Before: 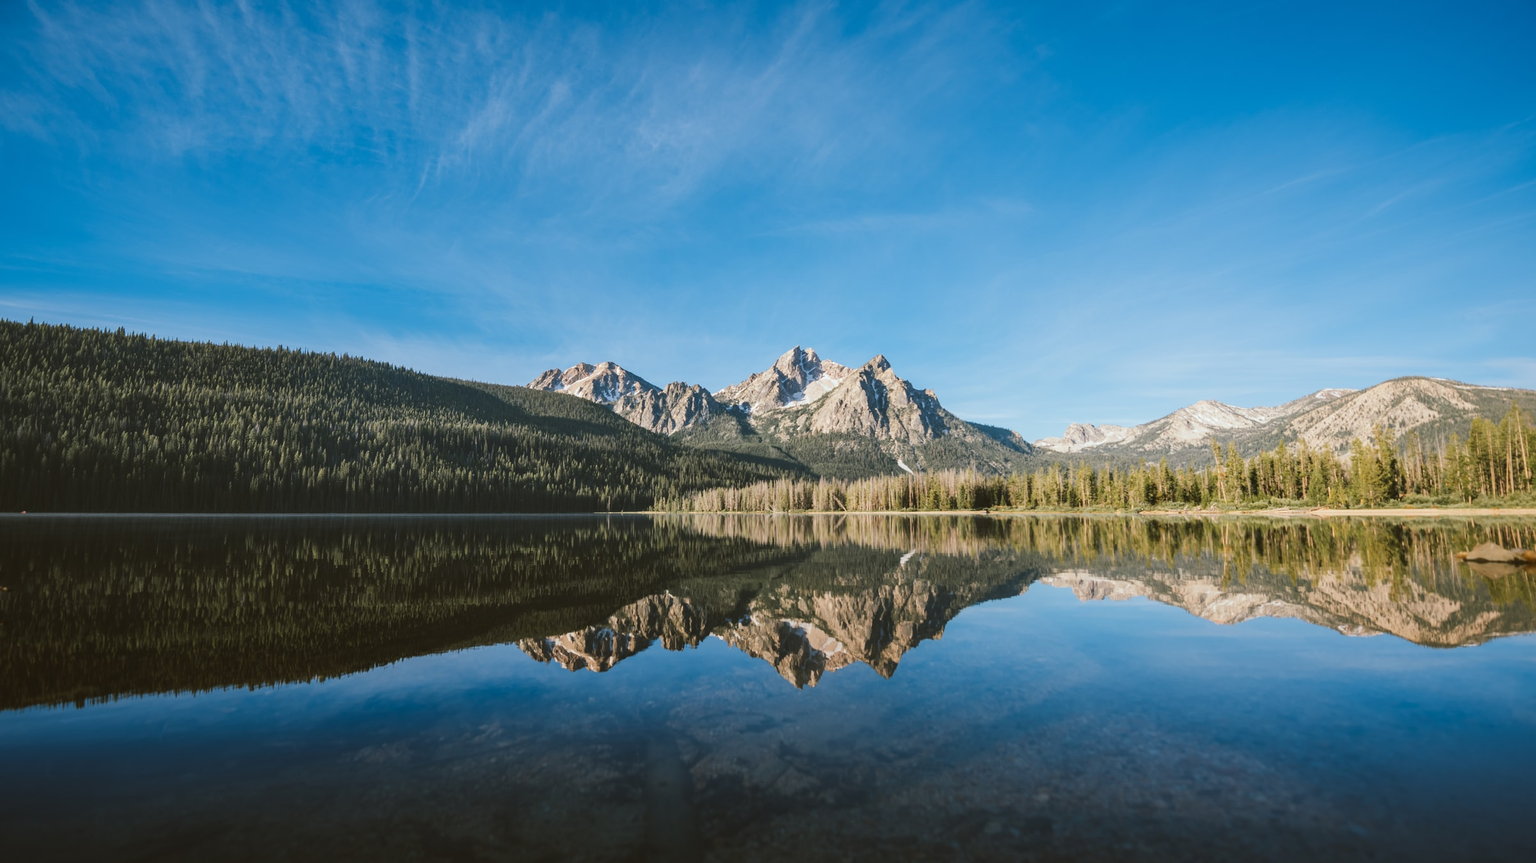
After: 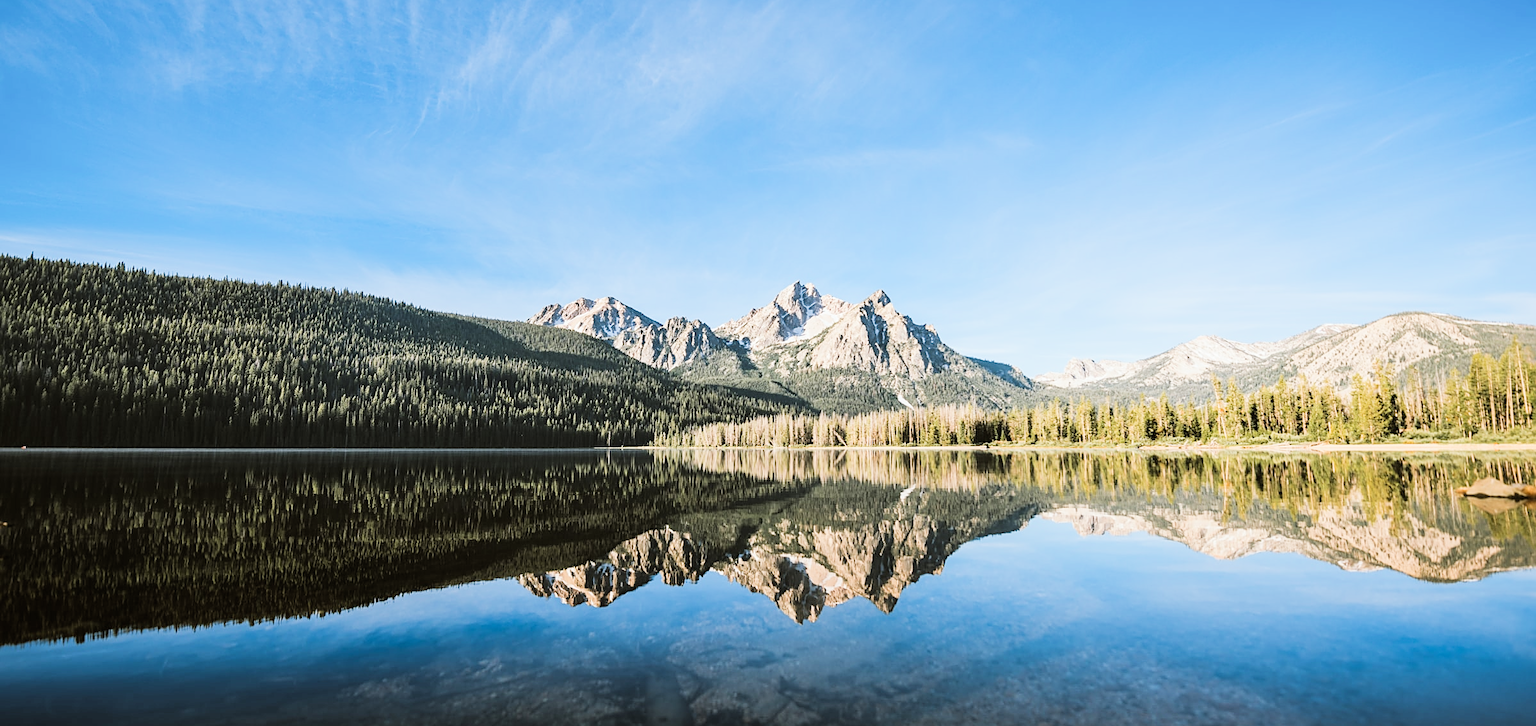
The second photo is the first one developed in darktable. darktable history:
exposure: black level correction 0, exposure 1.105 EV, compensate highlight preservation false
crop: top 7.582%, bottom 8.21%
filmic rgb: black relative exposure -5.04 EV, white relative exposure 3.96 EV, threshold 2.96 EV, hardness 2.87, contrast 1.298, highlights saturation mix -30.85%, enable highlight reconstruction true
sharpen: on, module defaults
